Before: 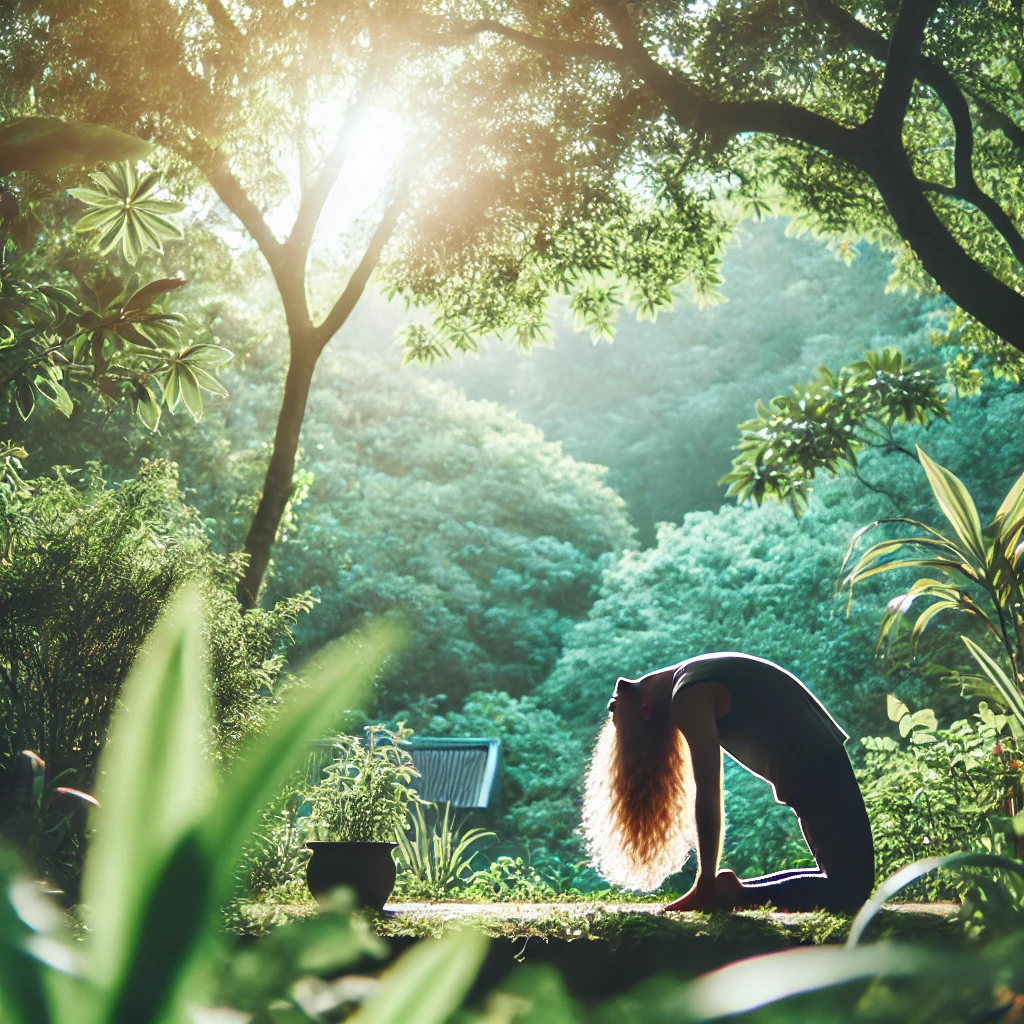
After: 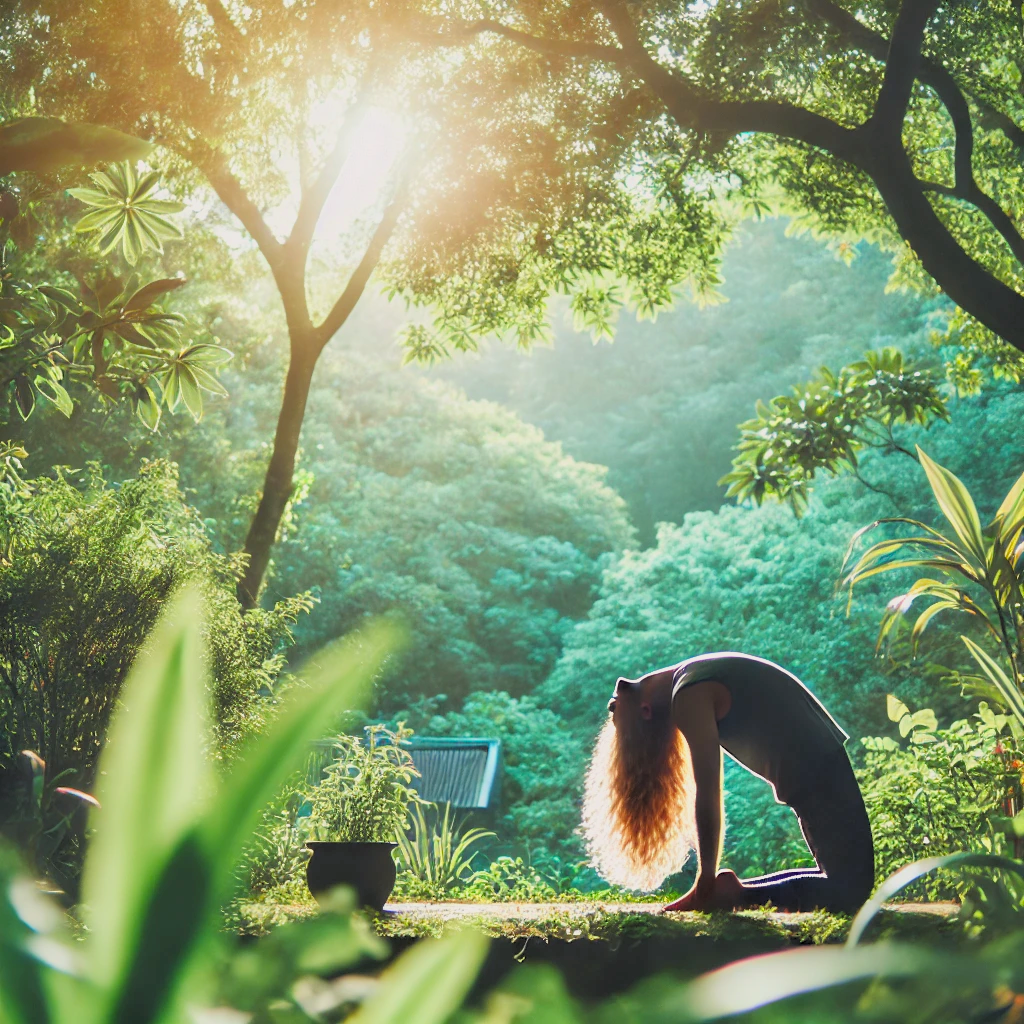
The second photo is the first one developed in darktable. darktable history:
rgb levels: preserve colors sum RGB, levels [[0.038, 0.433, 0.934], [0, 0.5, 1], [0, 0.5, 1]]
color balance rgb: shadows lift › chroma 2%, shadows lift › hue 50°, power › hue 60°, highlights gain › chroma 1%, highlights gain › hue 60°, global offset › luminance 0.25%, global vibrance 30%
